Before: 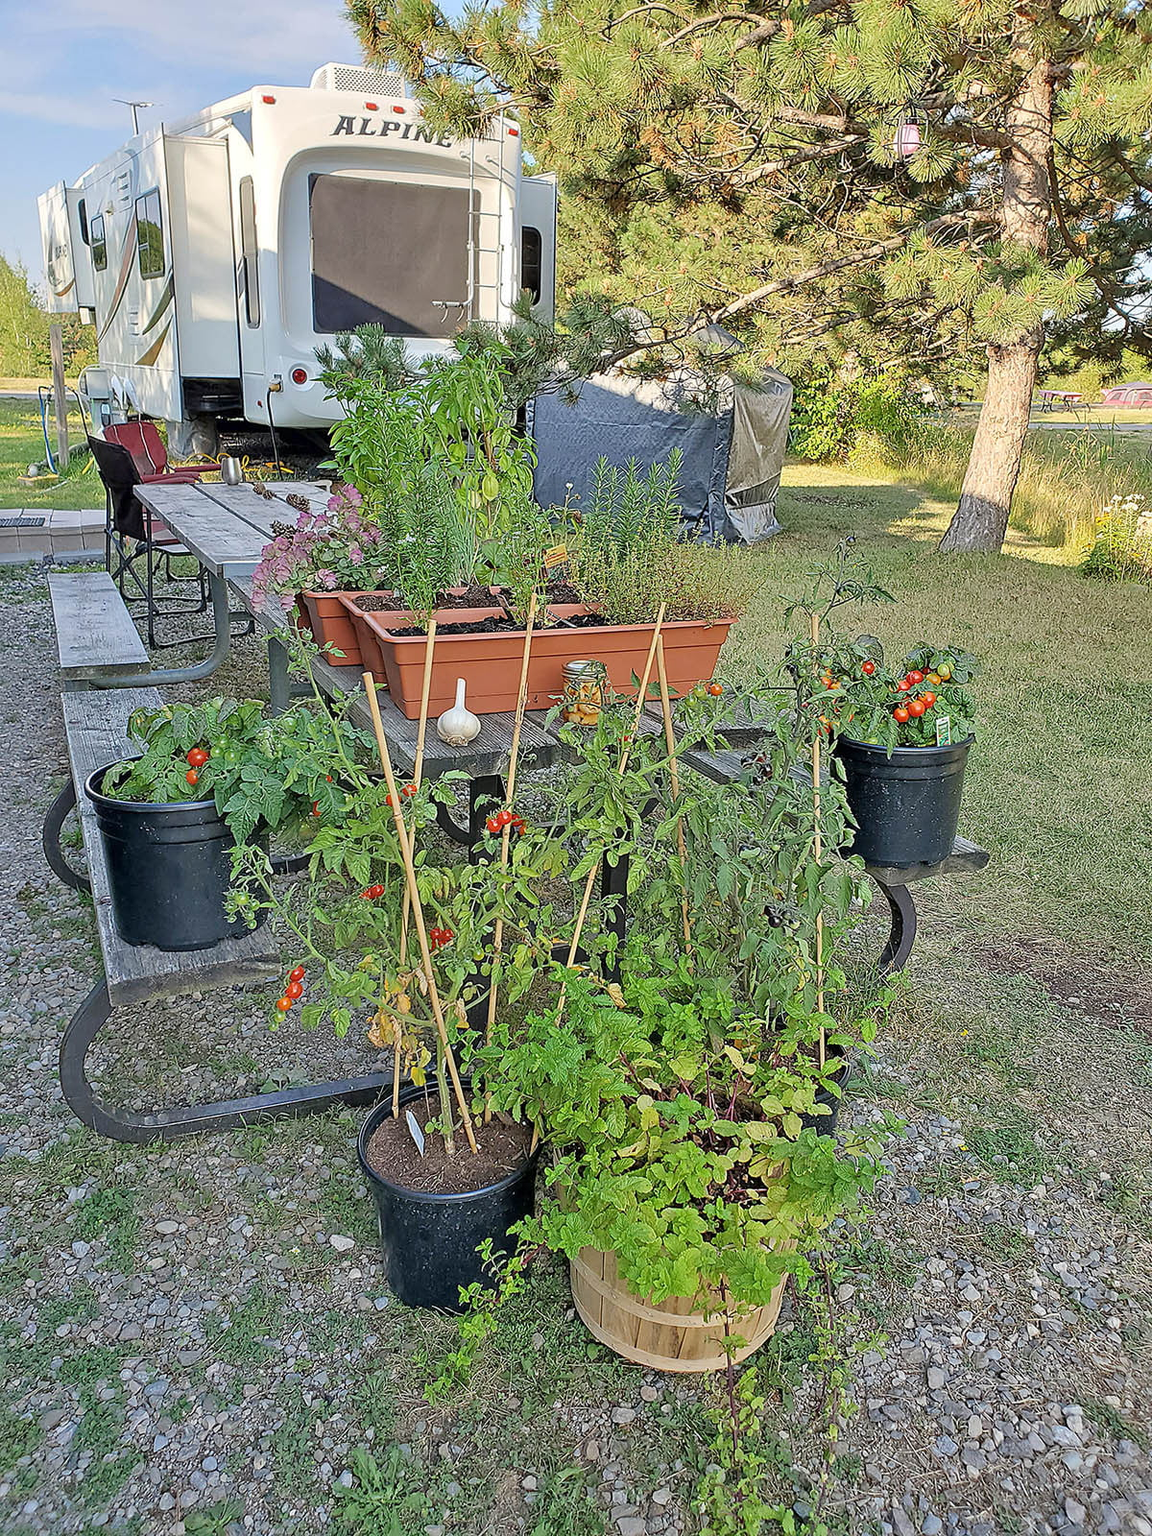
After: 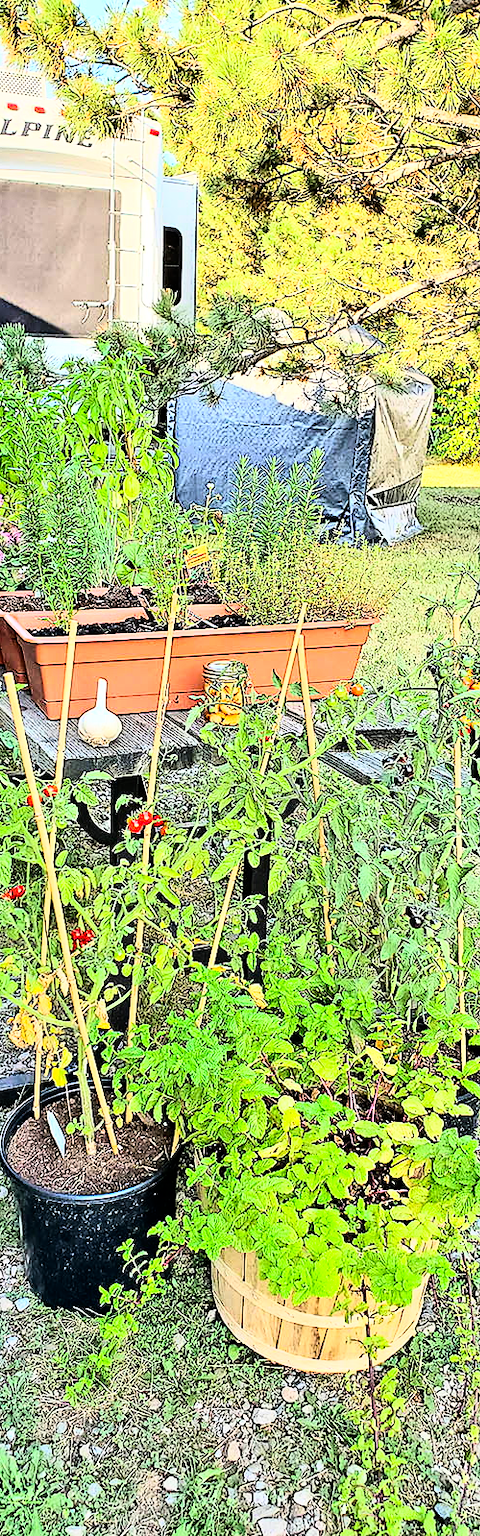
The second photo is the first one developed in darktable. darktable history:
rgb curve: curves: ch0 [(0, 0) (0.21, 0.15) (0.24, 0.21) (0.5, 0.75) (0.75, 0.96) (0.89, 0.99) (1, 1)]; ch1 [(0, 0.02) (0.21, 0.13) (0.25, 0.2) (0.5, 0.67) (0.75, 0.9) (0.89, 0.97) (1, 1)]; ch2 [(0, 0.02) (0.21, 0.13) (0.25, 0.2) (0.5, 0.67) (0.75, 0.9) (0.89, 0.97) (1, 1)], compensate middle gray true
crop: left 31.229%, right 27.105%
contrast brightness saturation: contrast 0.18, saturation 0.3
